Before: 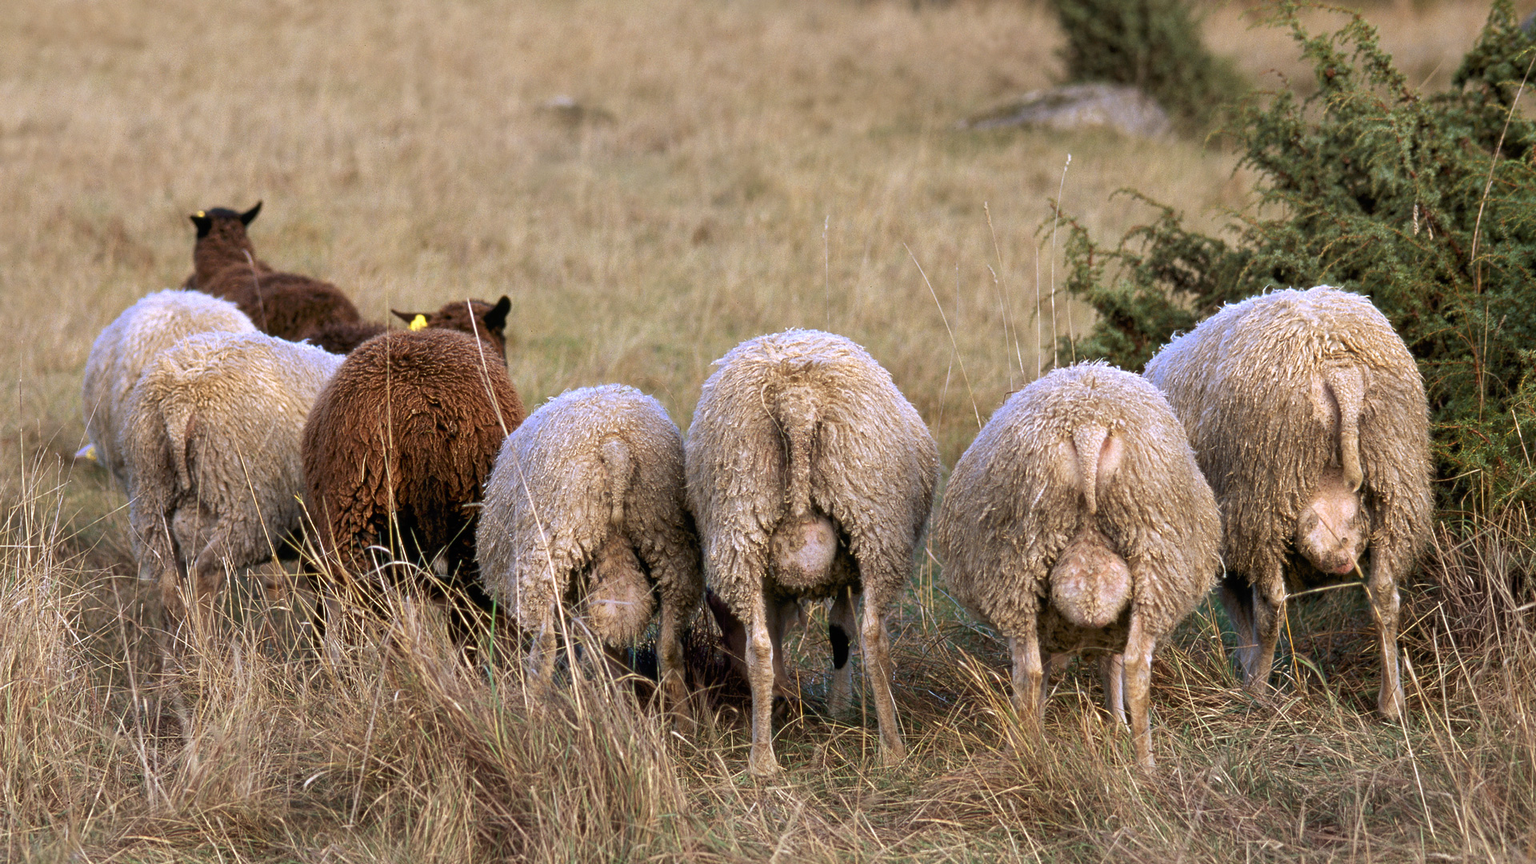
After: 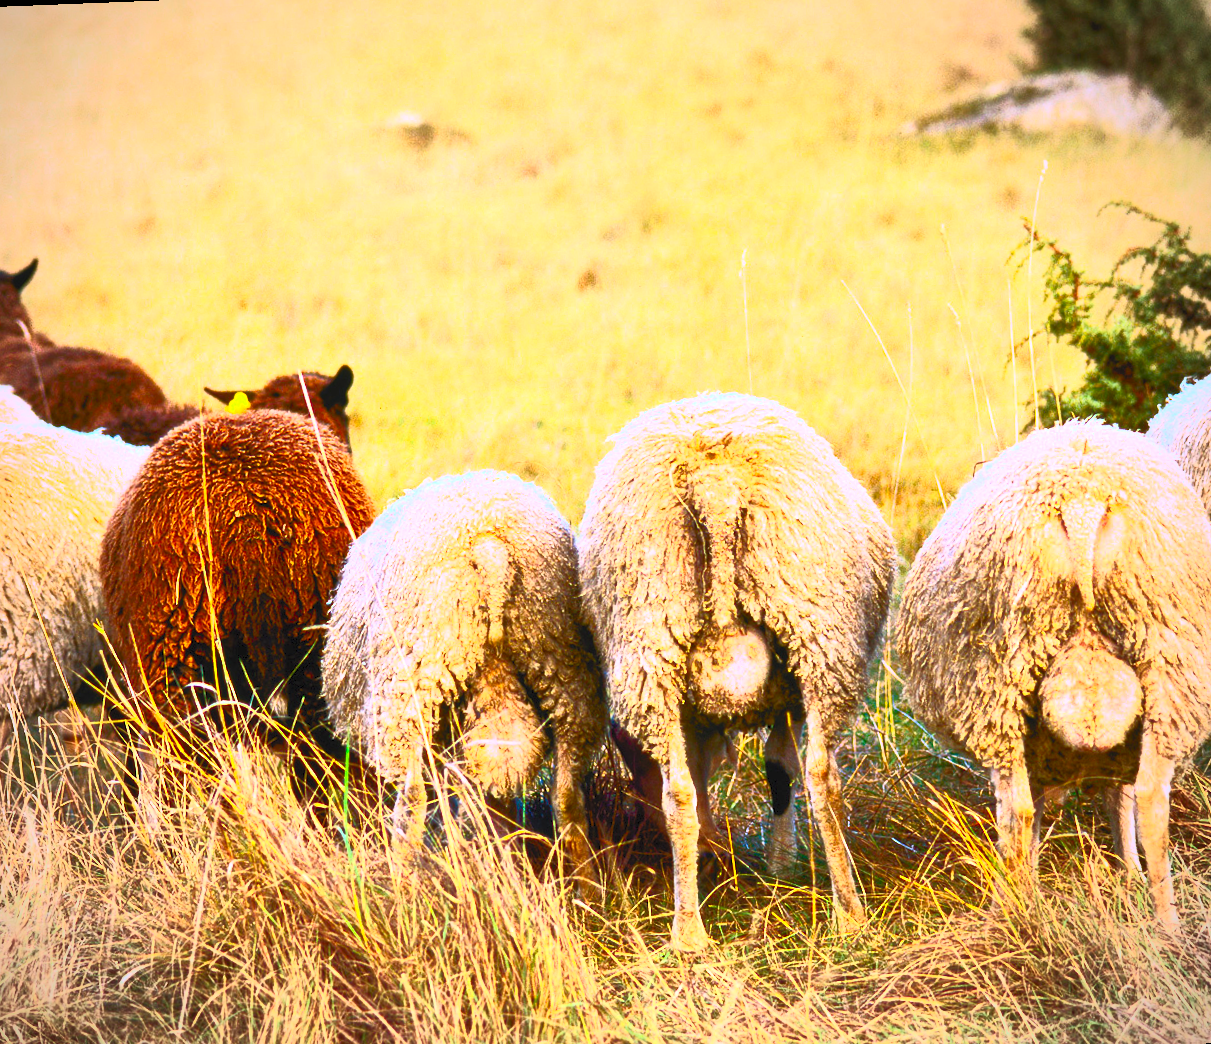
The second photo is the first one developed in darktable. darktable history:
rotate and perspective: rotation -2.12°, lens shift (vertical) 0.009, lens shift (horizontal) -0.008, automatic cropping original format, crop left 0.036, crop right 0.964, crop top 0.05, crop bottom 0.959
contrast brightness saturation: contrast 1, brightness 1, saturation 1
crop and rotate: left 12.673%, right 20.66%
vignetting: fall-off radius 60.92%
color balance rgb: perceptual saturation grading › global saturation 30%, global vibrance 20%
